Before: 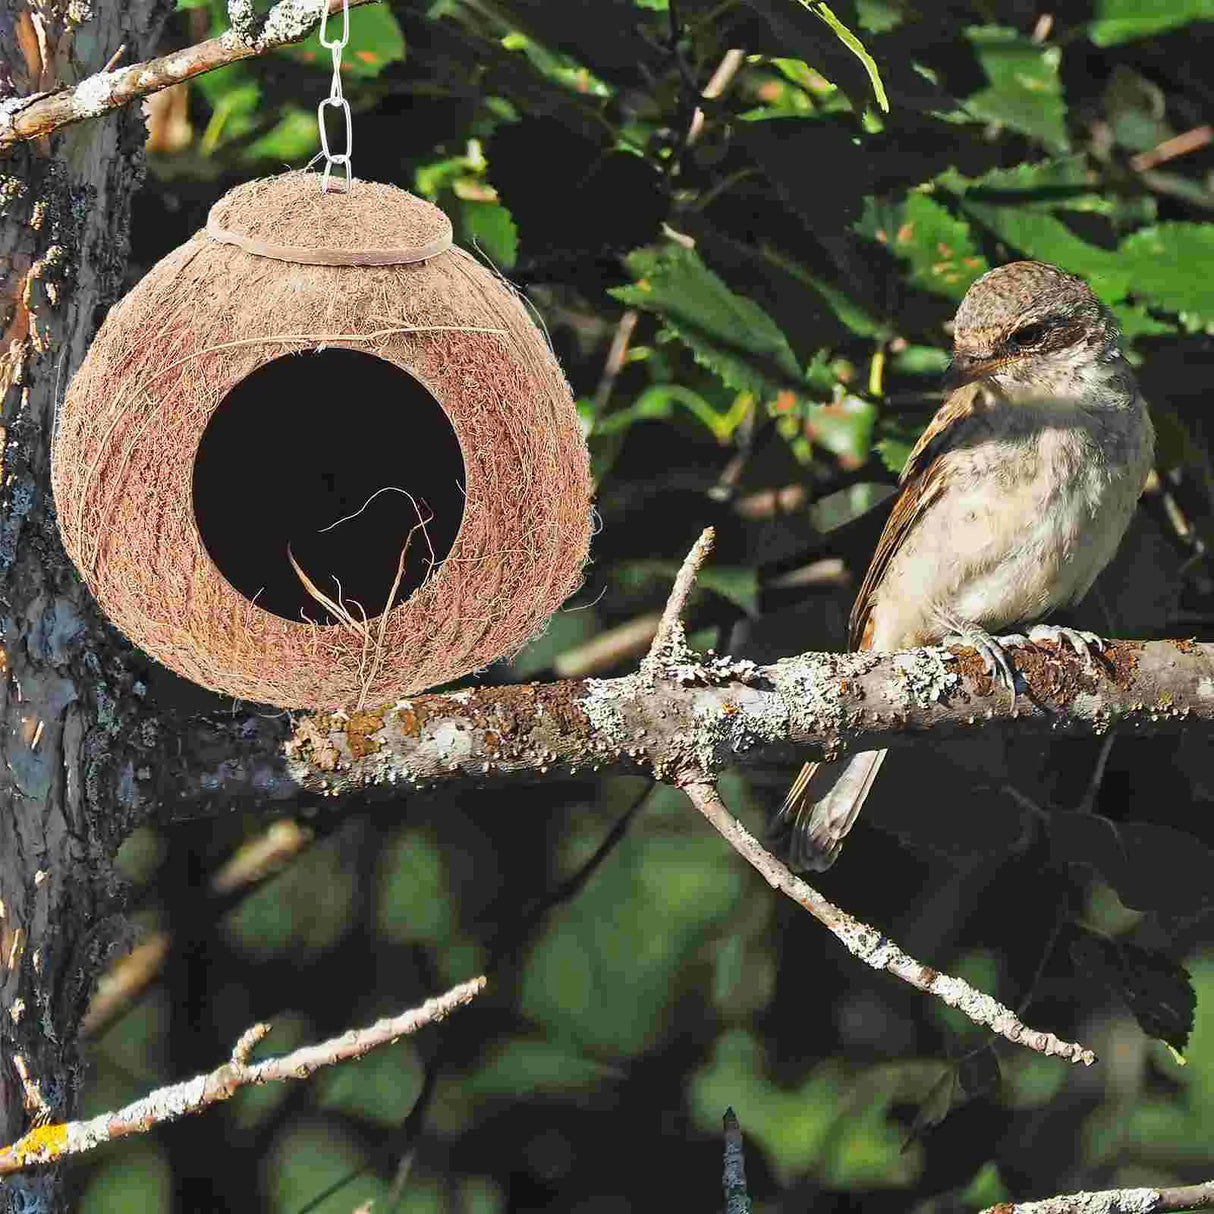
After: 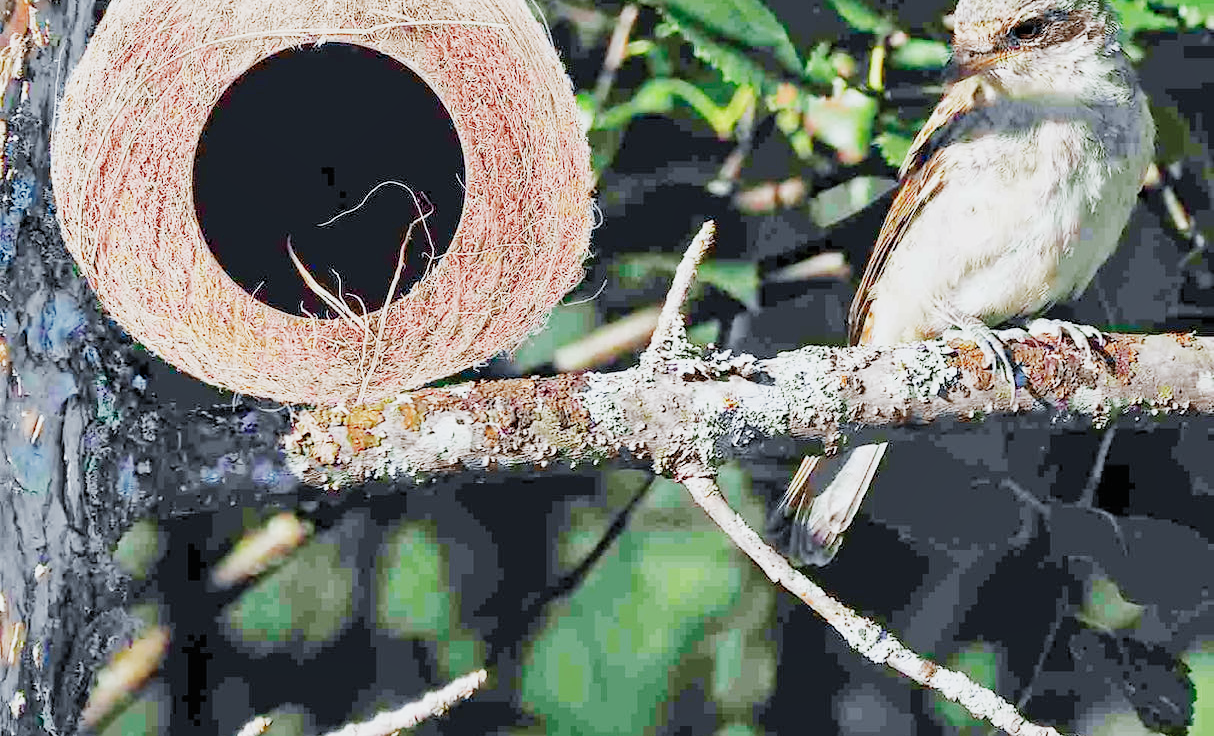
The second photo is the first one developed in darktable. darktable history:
shadows and highlights: on, module defaults
exposure: black level correction 0, exposure 1.3 EV, compensate highlight preservation false
color calibration: x 0.372, y 0.386, temperature 4283.97 K
sigmoid: contrast 1.69, skew -0.23, preserve hue 0%, red attenuation 0.1, red rotation 0.035, green attenuation 0.1, green rotation -0.017, blue attenuation 0.15, blue rotation -0.052, base primaries Rec2020
crop and rotate: top 25.357%, bottom 13.942%
rgb levels: levels [[0.013, 0.434, 0.89], [0, 0.5, 1], [0, 0.5, 1]]
